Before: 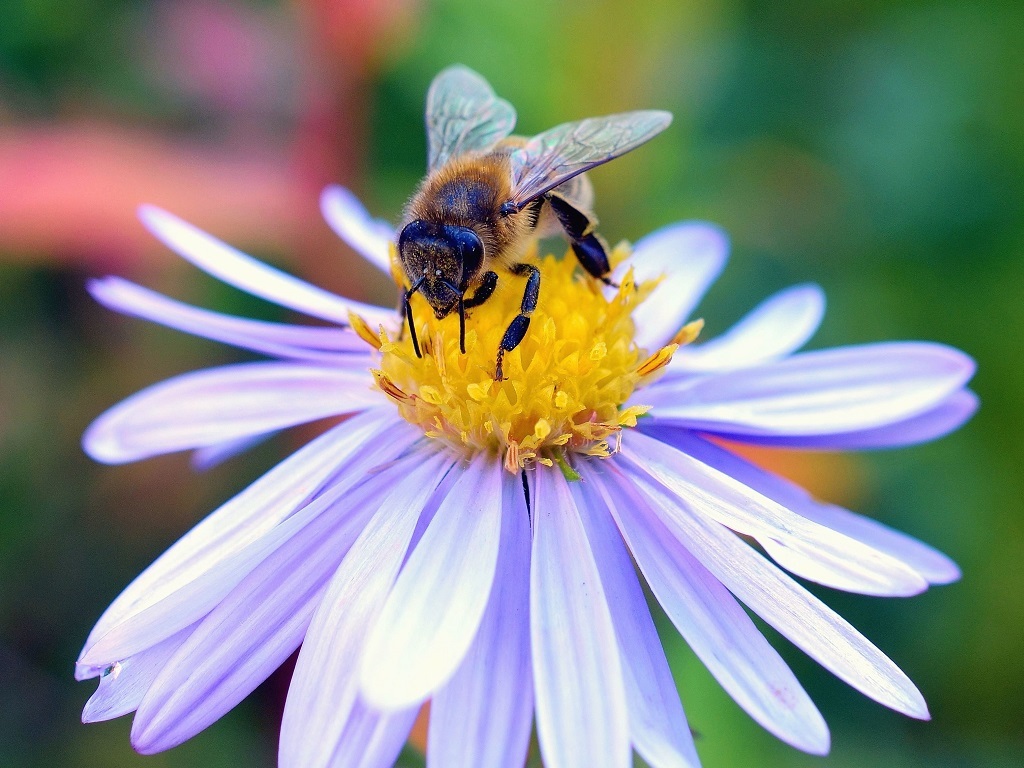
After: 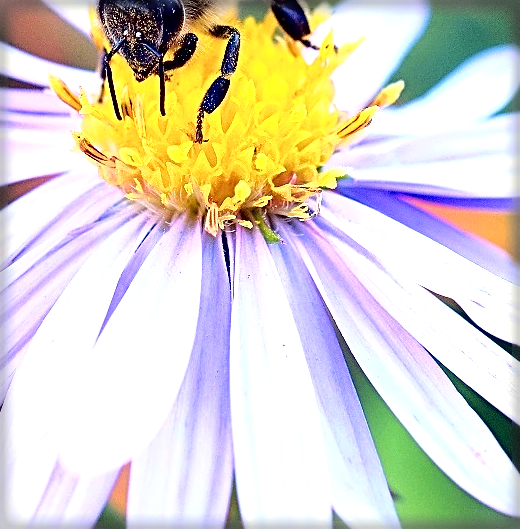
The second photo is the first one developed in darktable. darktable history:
sharpen: radius 2.974, amount 0.757
local contrast: mode bilateral grid, contrast 99, coarseness 99, detail 165%, midtone range 0.2
exposure: exposure 0.633 EV, compensate highlight preservation false
crop and rotate: left 29.302%, top 31.072%, right 19.845%
vignetting: fall-off start 93.6%, fall-off radius 5.41%, automatic ratio true, width/height ratio 1.332, shape 0.047
tone curve: curves: ch0 [(0, 0) (0.003, 0.003) (0.011, 0.005) (0.025, 0.008) (0.044, 0.012) (0.069, 0.02) (0.1, 0.031) (0.136, 0.047) (0.177, 0.088) (0.224, 0.141) (0.277, 0.222) (0.335, 0.32) (0.399, 0.425) (0.468, 0.524) (0.543, 0.623) (0.623, 0.716) (0.709, 0.796) (0.801, 0.88) (0.898, 0.959) (1, 1)], color space Lab, independent channels, preserve colors none
